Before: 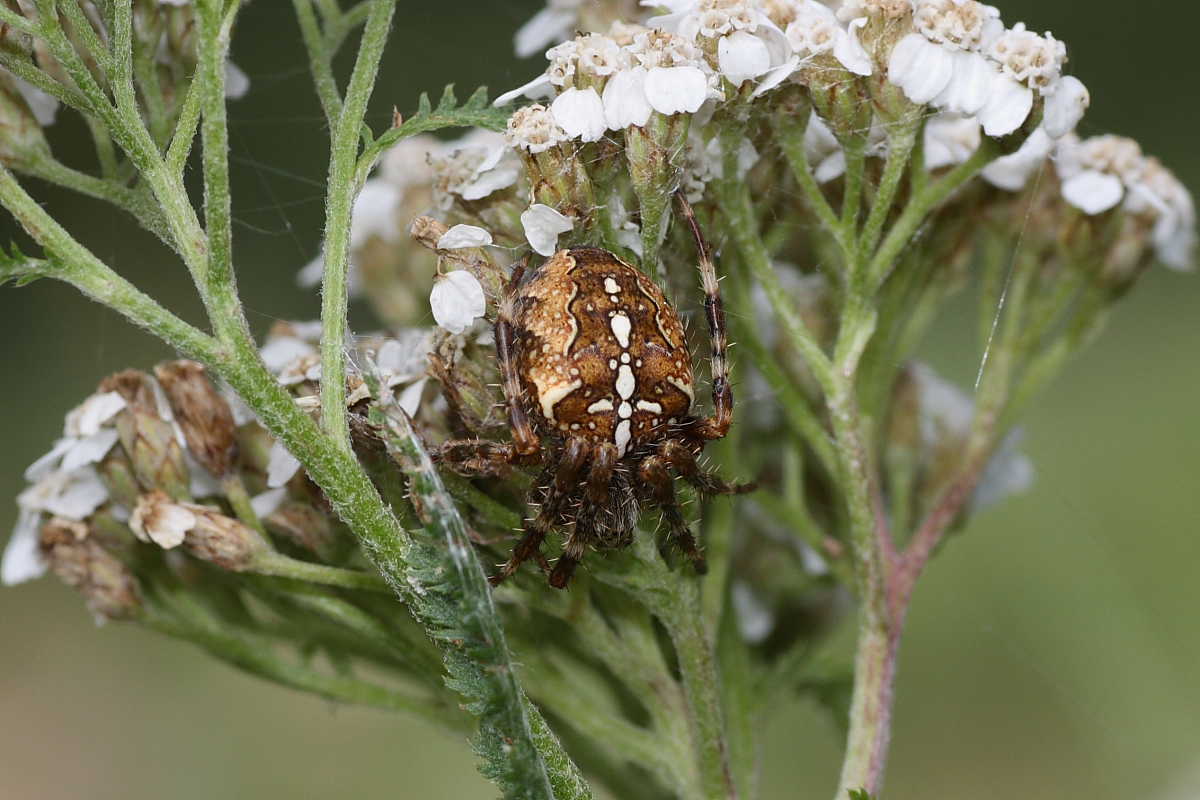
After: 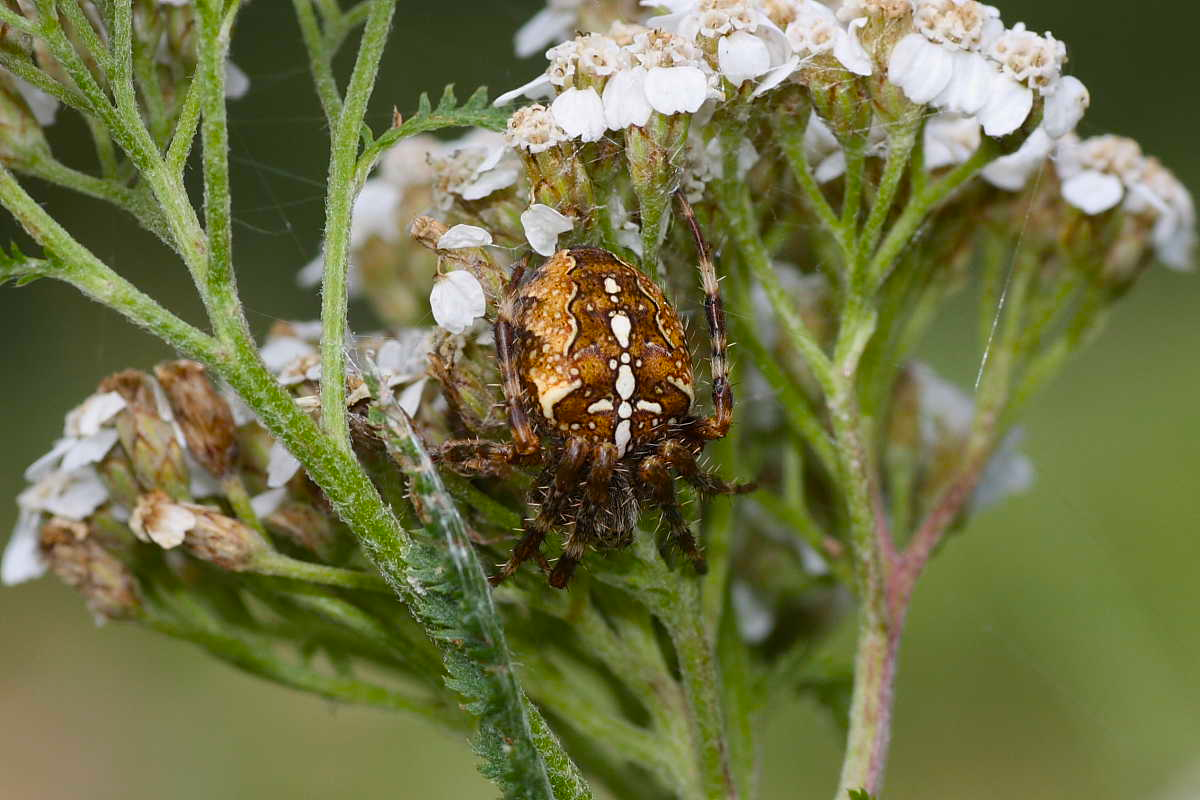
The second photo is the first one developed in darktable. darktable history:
color balance rgb: perceptual saturation grading › global saturation 36.268%
